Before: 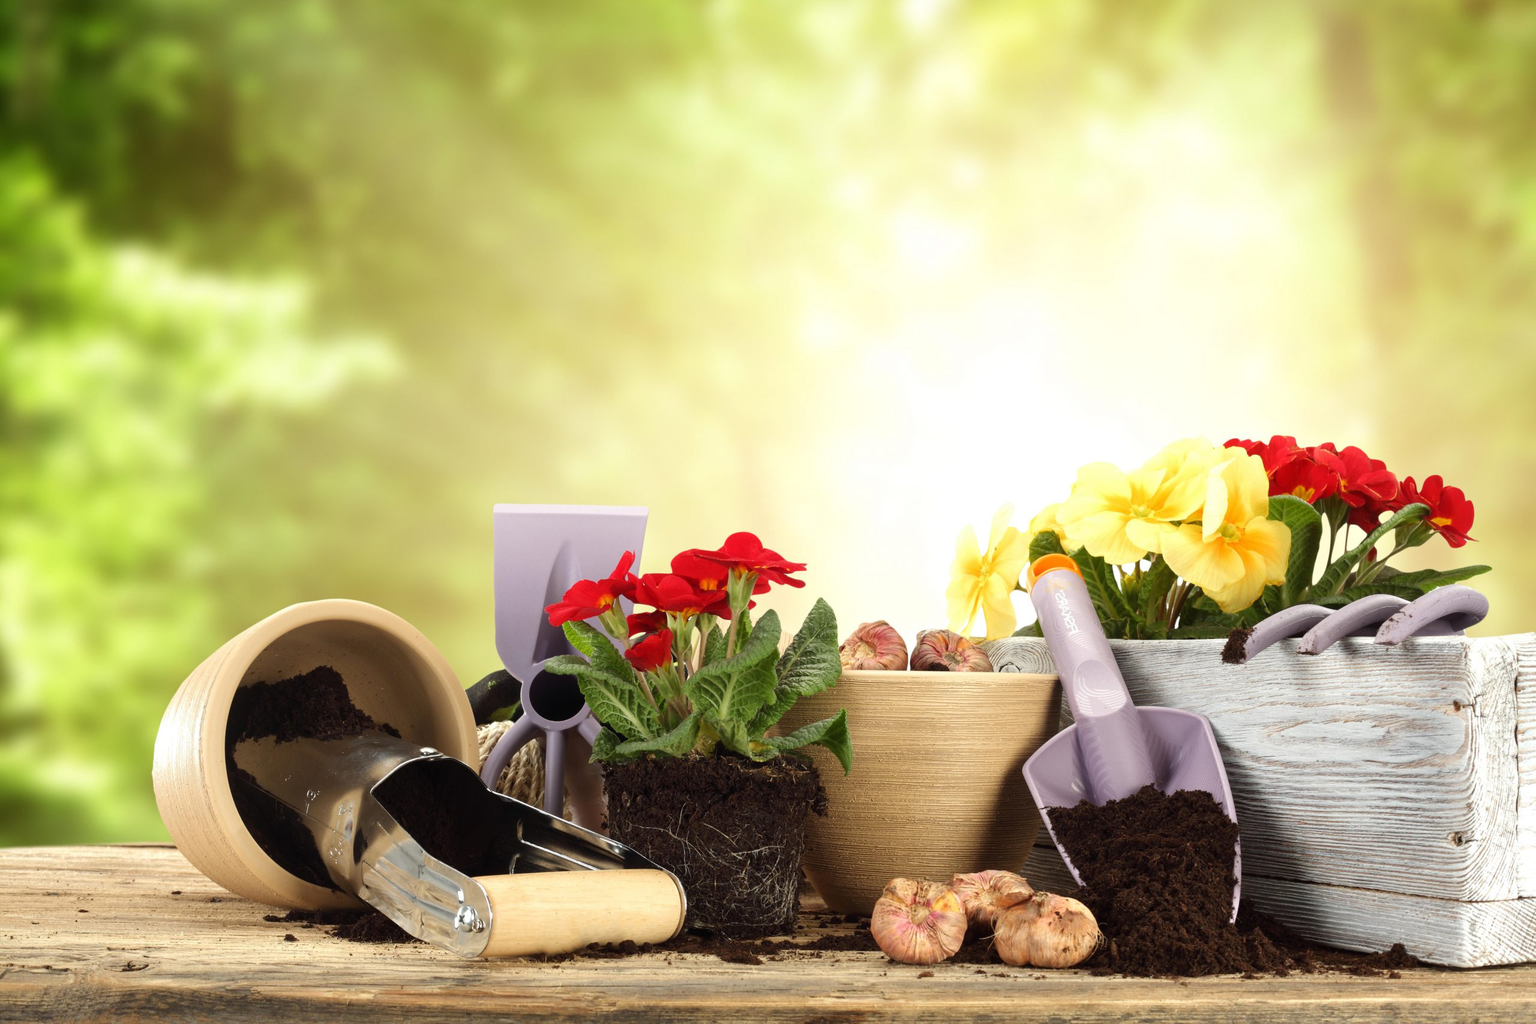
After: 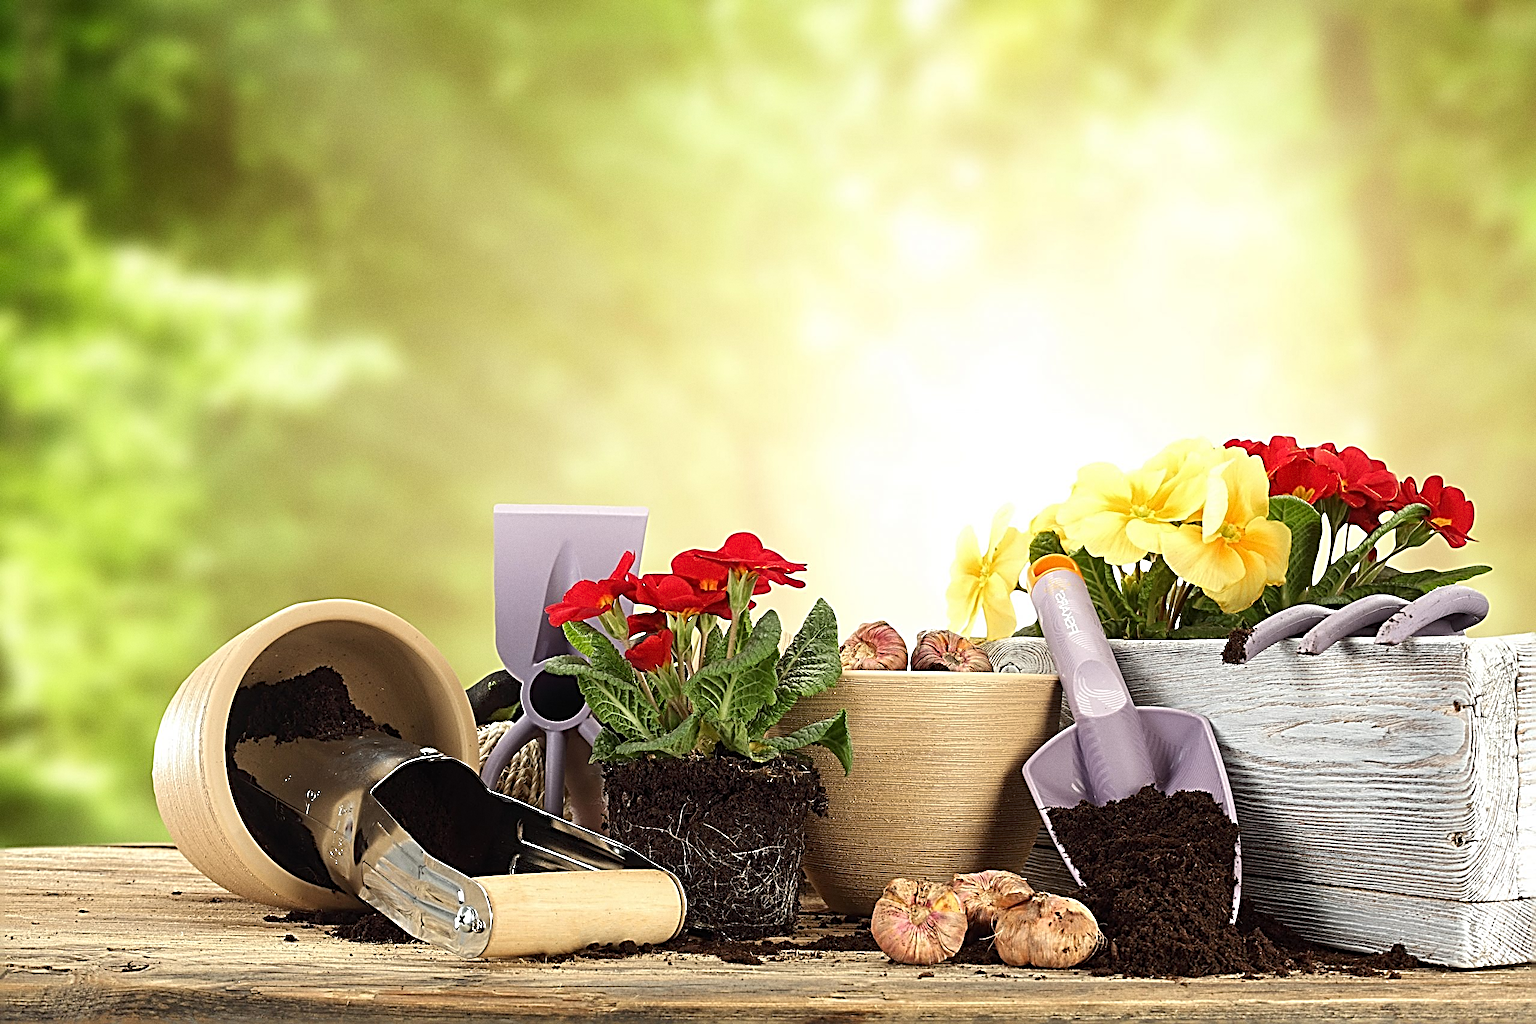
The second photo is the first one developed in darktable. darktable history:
grain: coarseness 0.09 ISO
sharpen: radius 3.158, amount 1.731
